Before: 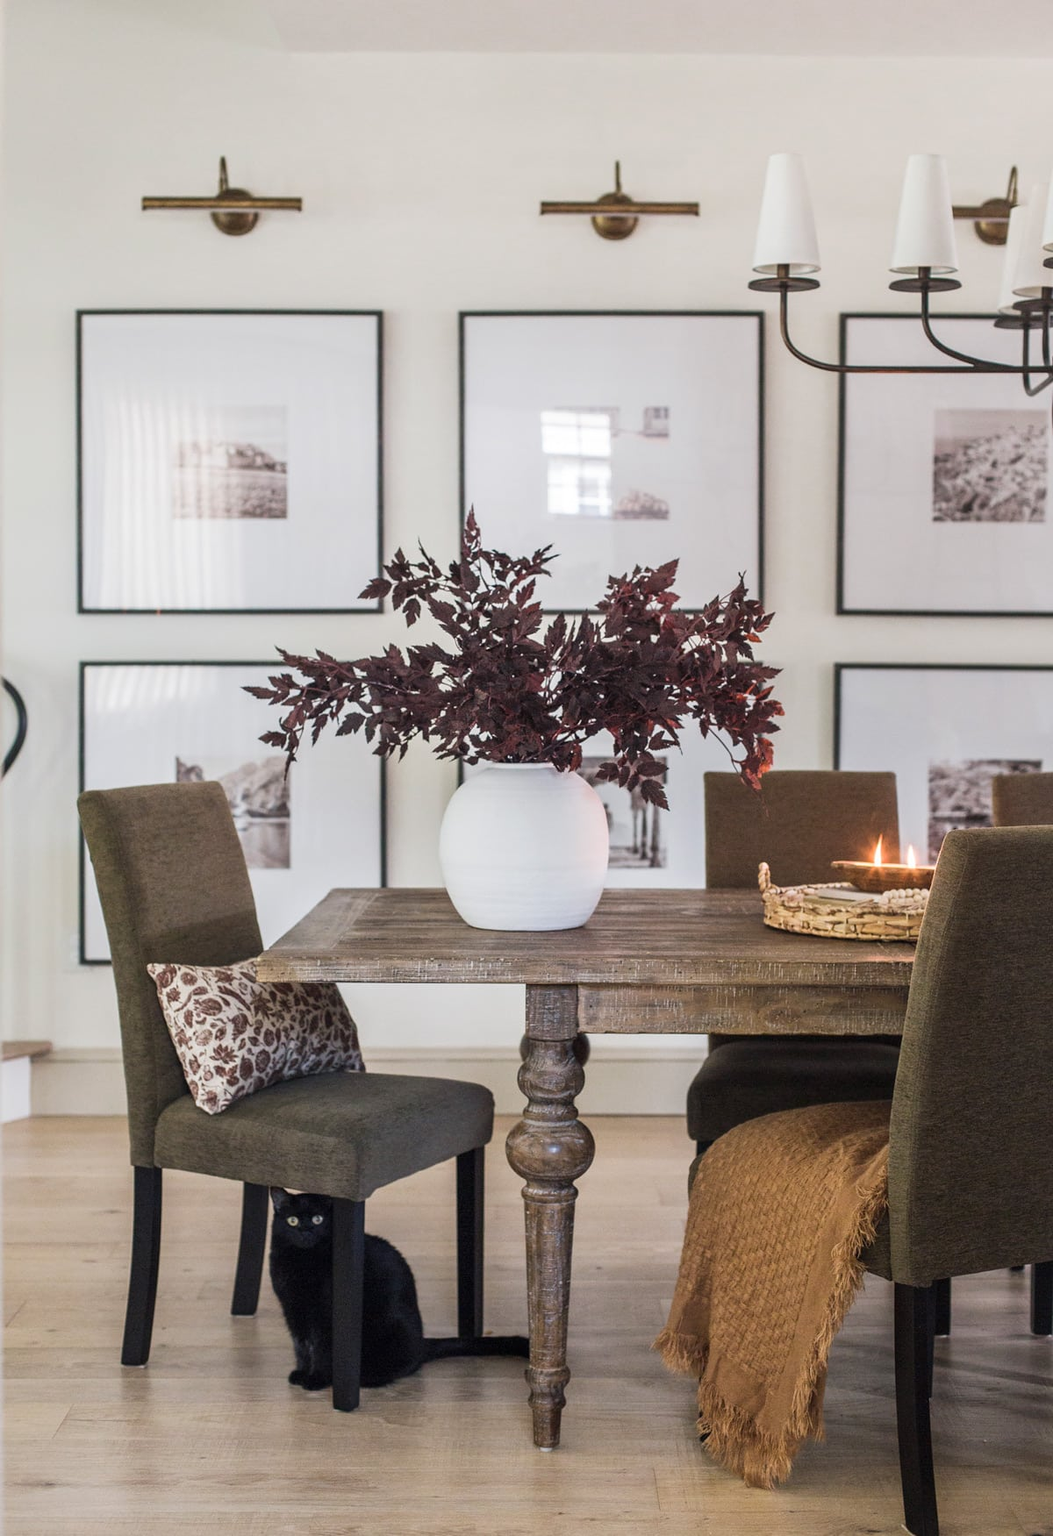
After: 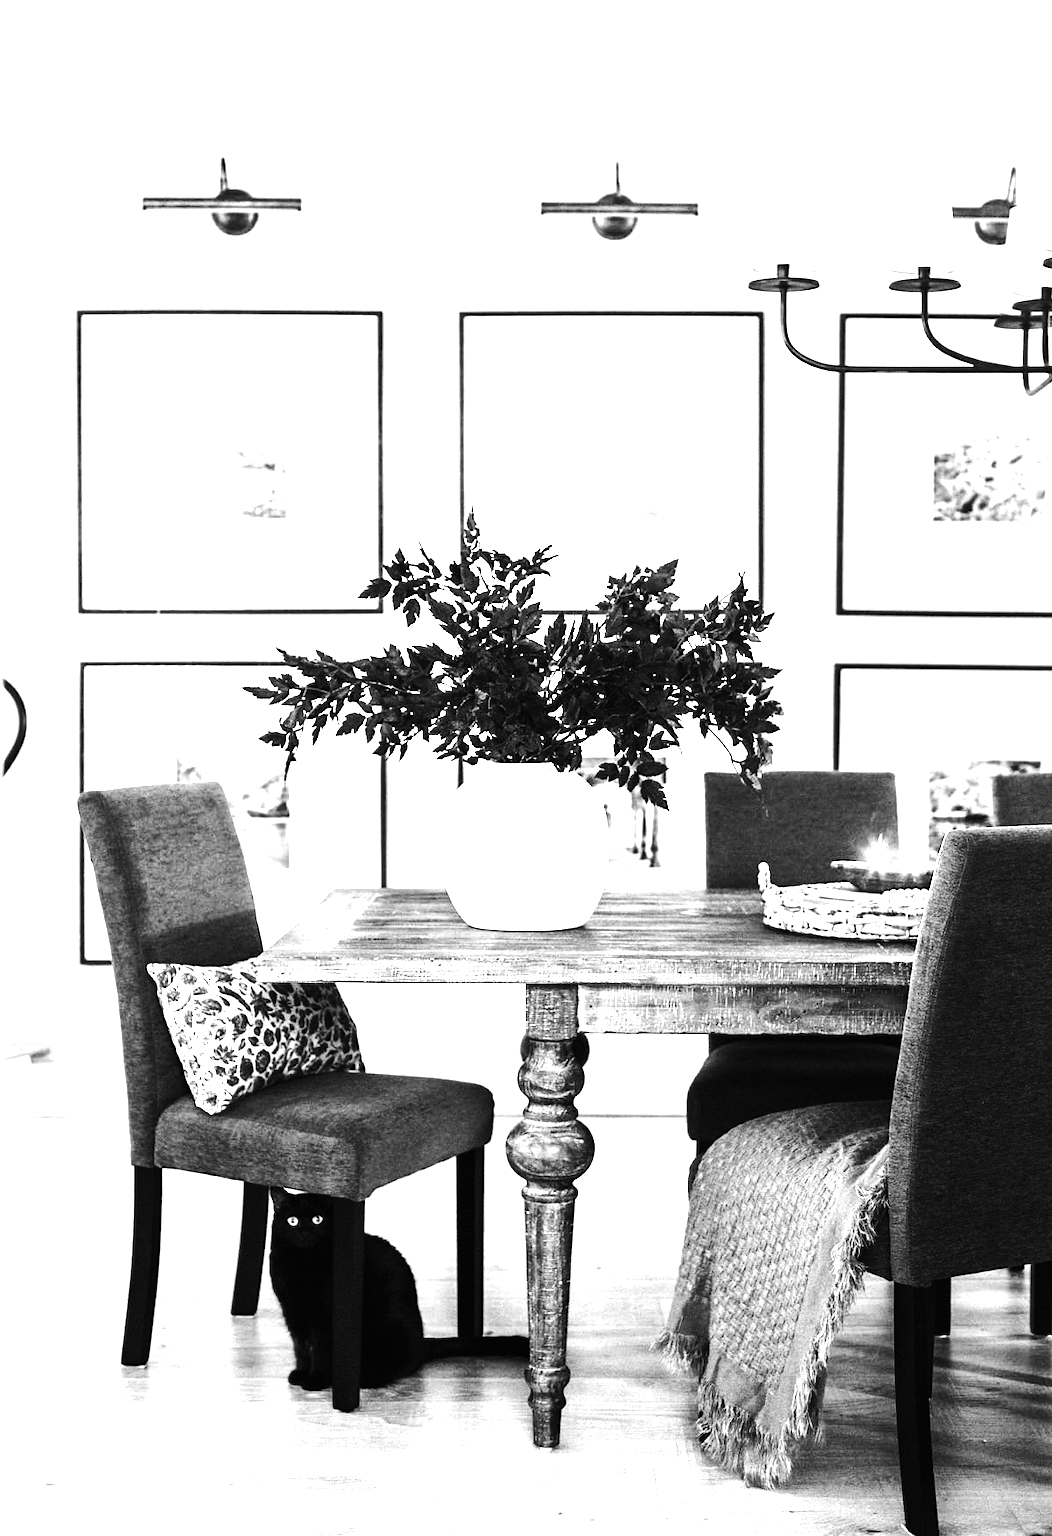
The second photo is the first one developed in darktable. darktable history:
contrast brightness saturation: contrast -0.032, brightness -0.582, saturation -0.996
exposure: black level correction 0, exposure 2.12 EV, compensate exposure bias true, compensate highlight preservation false
tone curve: curves: ch0 [(0, 0) (0.003, 0.008) (0.011, 0.011) (0.025, 0.018) (0.044, 0.028) (0.069, 0.039) (0.1, 0.056) (0.136, 0.081) (0.177, 0.118) (0.224, 0.164) (0.277, 0.223) (0.335, 0.3) (0.399, 0.399) (0.468, 0.51) (0.543, 0.618) (0.623, 0.71) (0.709, 0.79) (0.801, 0.865) (0.898, 0.93) (1, 1)], color space Lab, independent channels, preserve colors none
